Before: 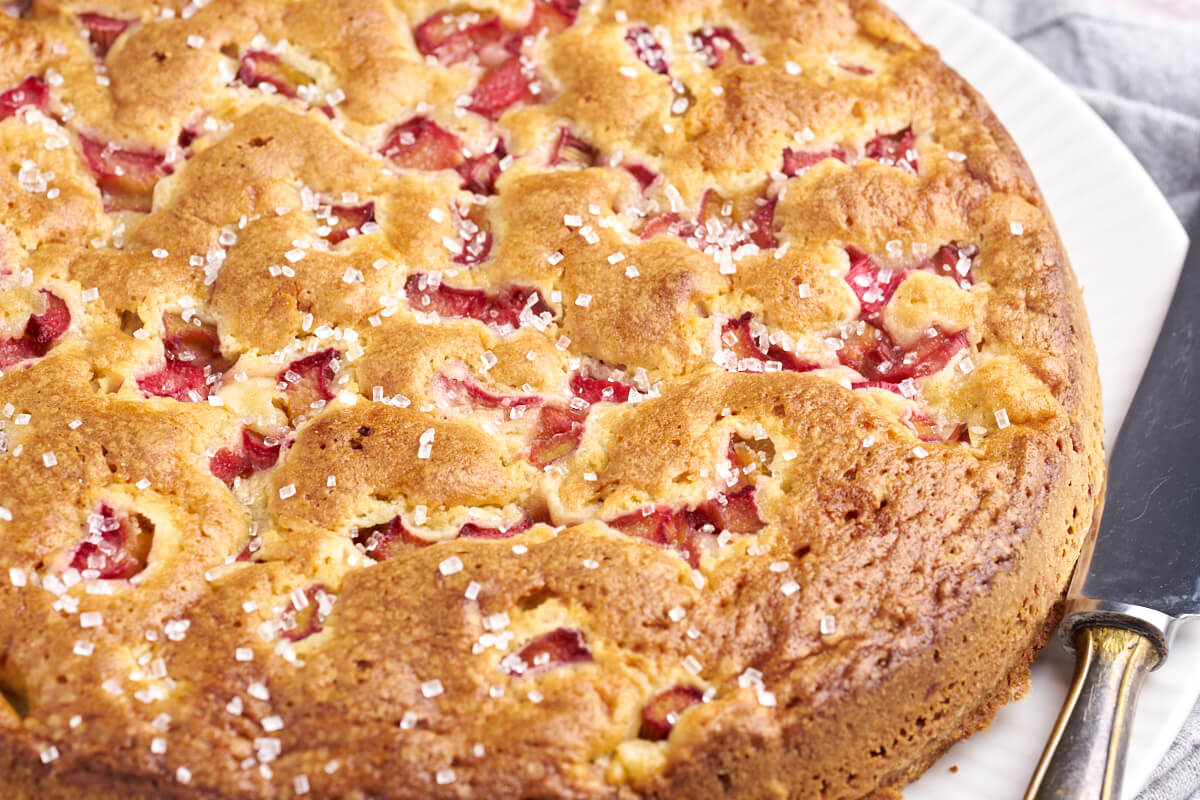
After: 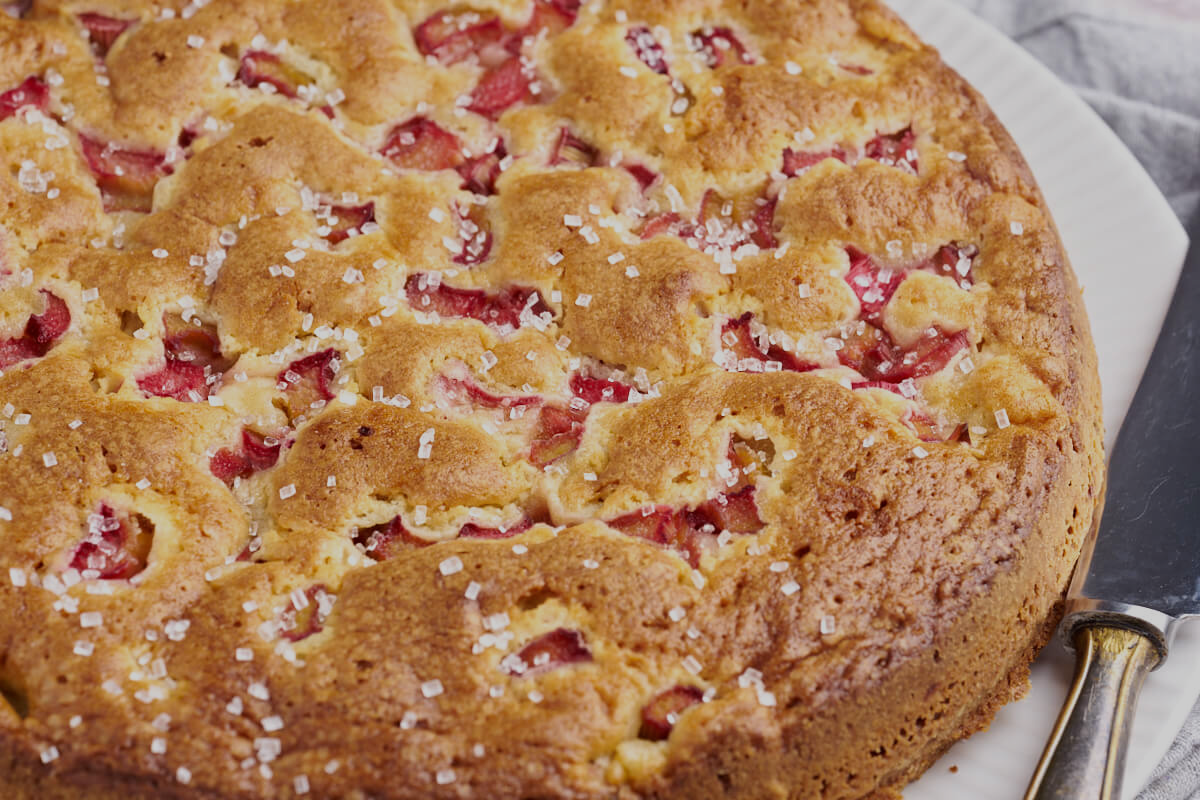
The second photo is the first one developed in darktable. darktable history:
exposure: black level correction 0, exposure -0.721 EV, compensate highlight preservation false
